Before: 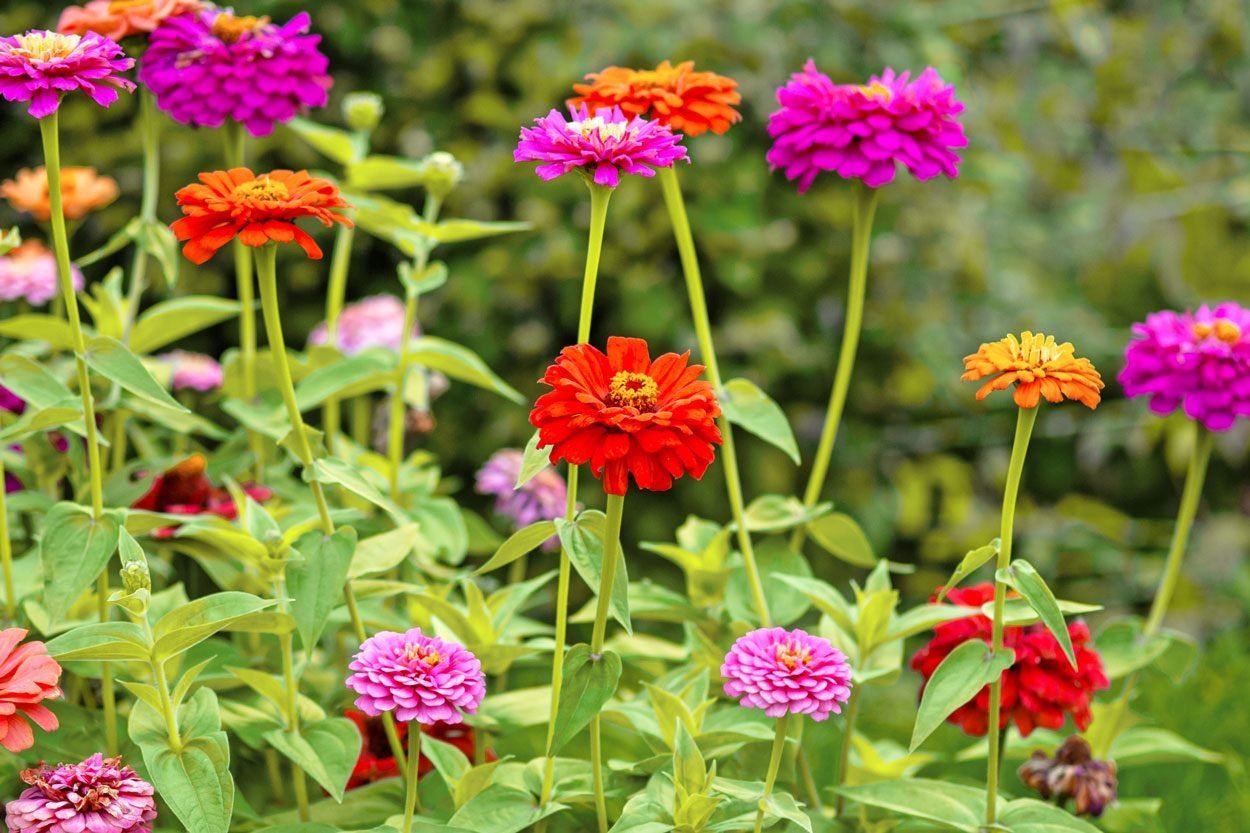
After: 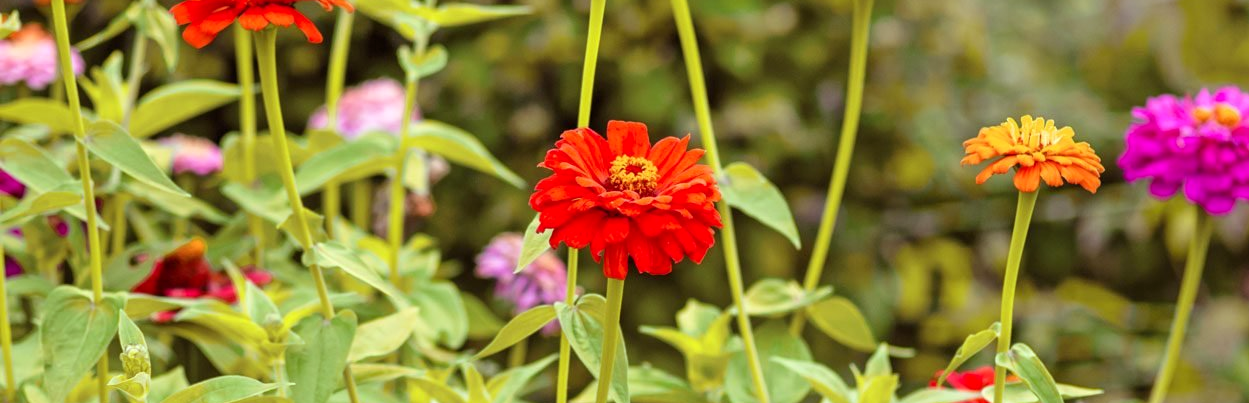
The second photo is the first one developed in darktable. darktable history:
crop and rotate: top 26.056%, bottom 25.543%
rgb levels: mode RGB, independent channels, levels [[0, 0.474, 1], [0, 0.5, 1], [0, 0.5, 1]]
